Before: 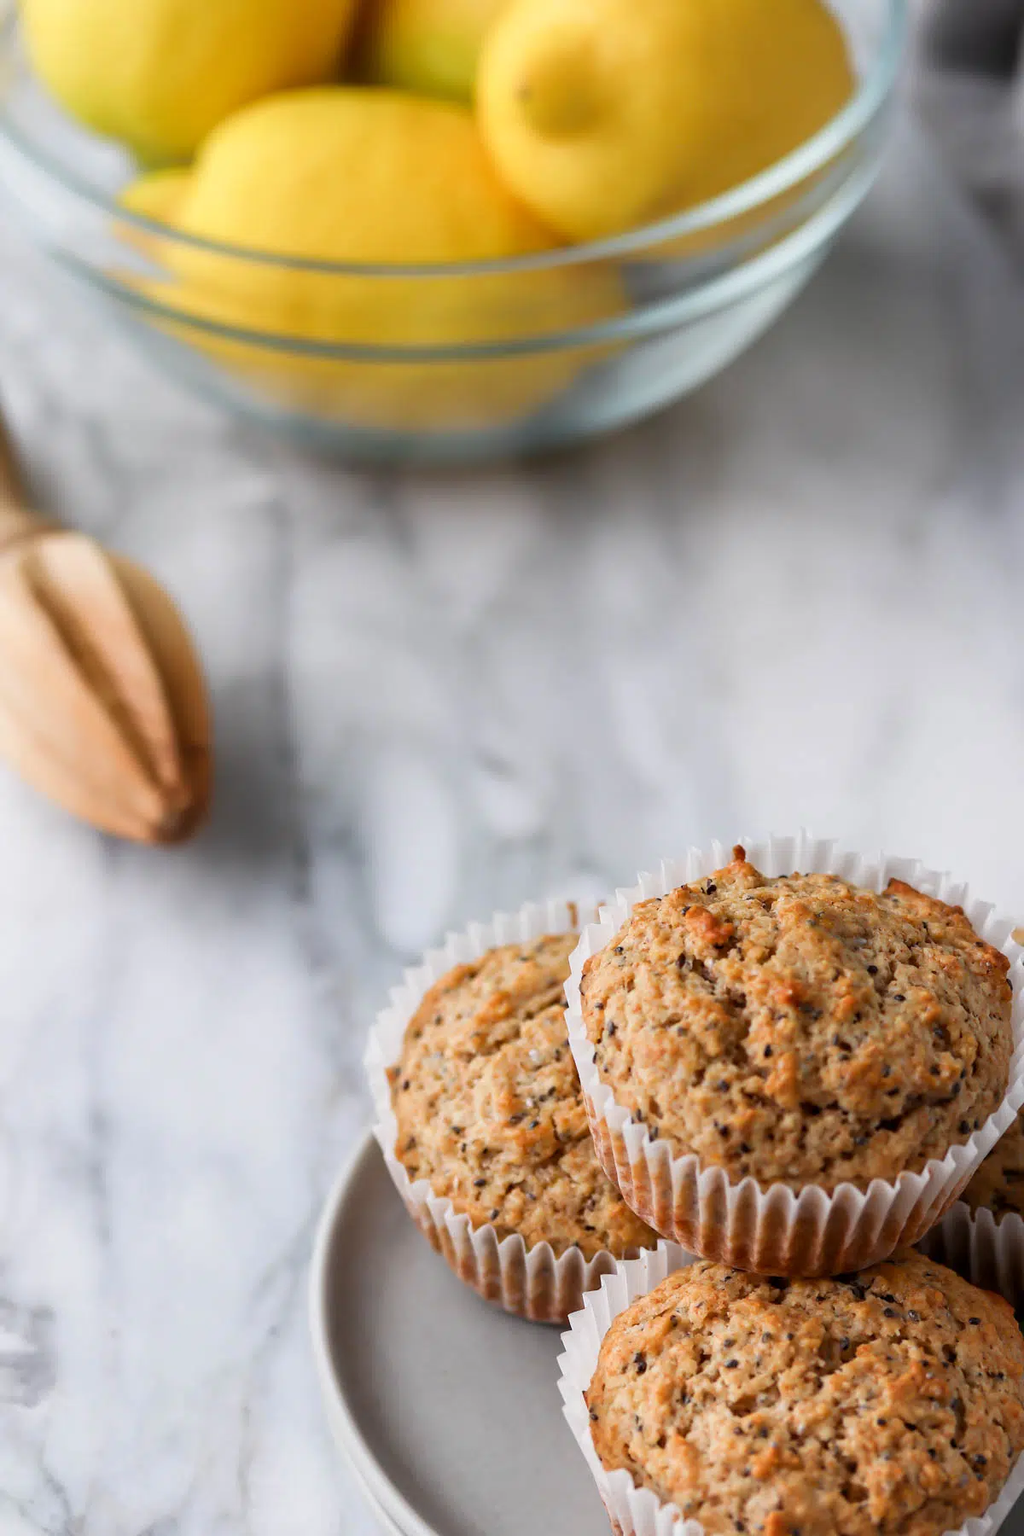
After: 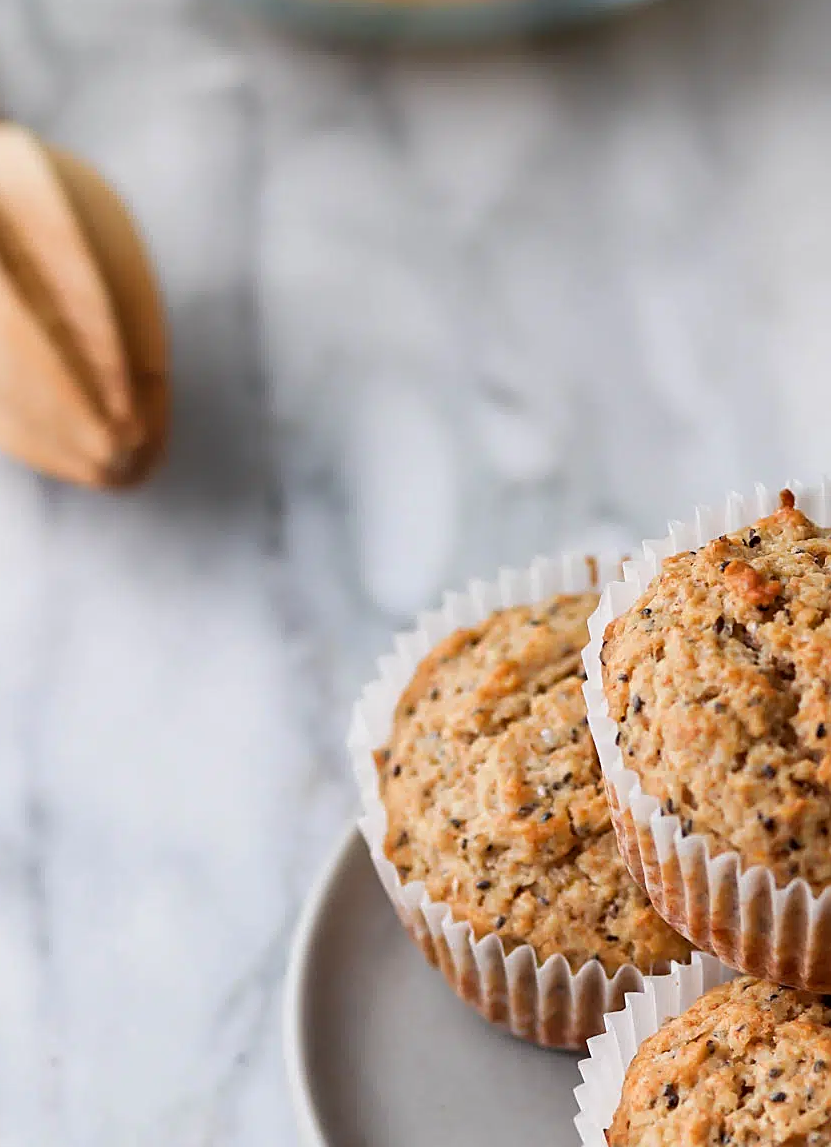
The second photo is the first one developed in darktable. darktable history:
sharpen: on, module defaults
crop: left 6.598%, top 27.845%, right 24.097%, bottom 8.384%
